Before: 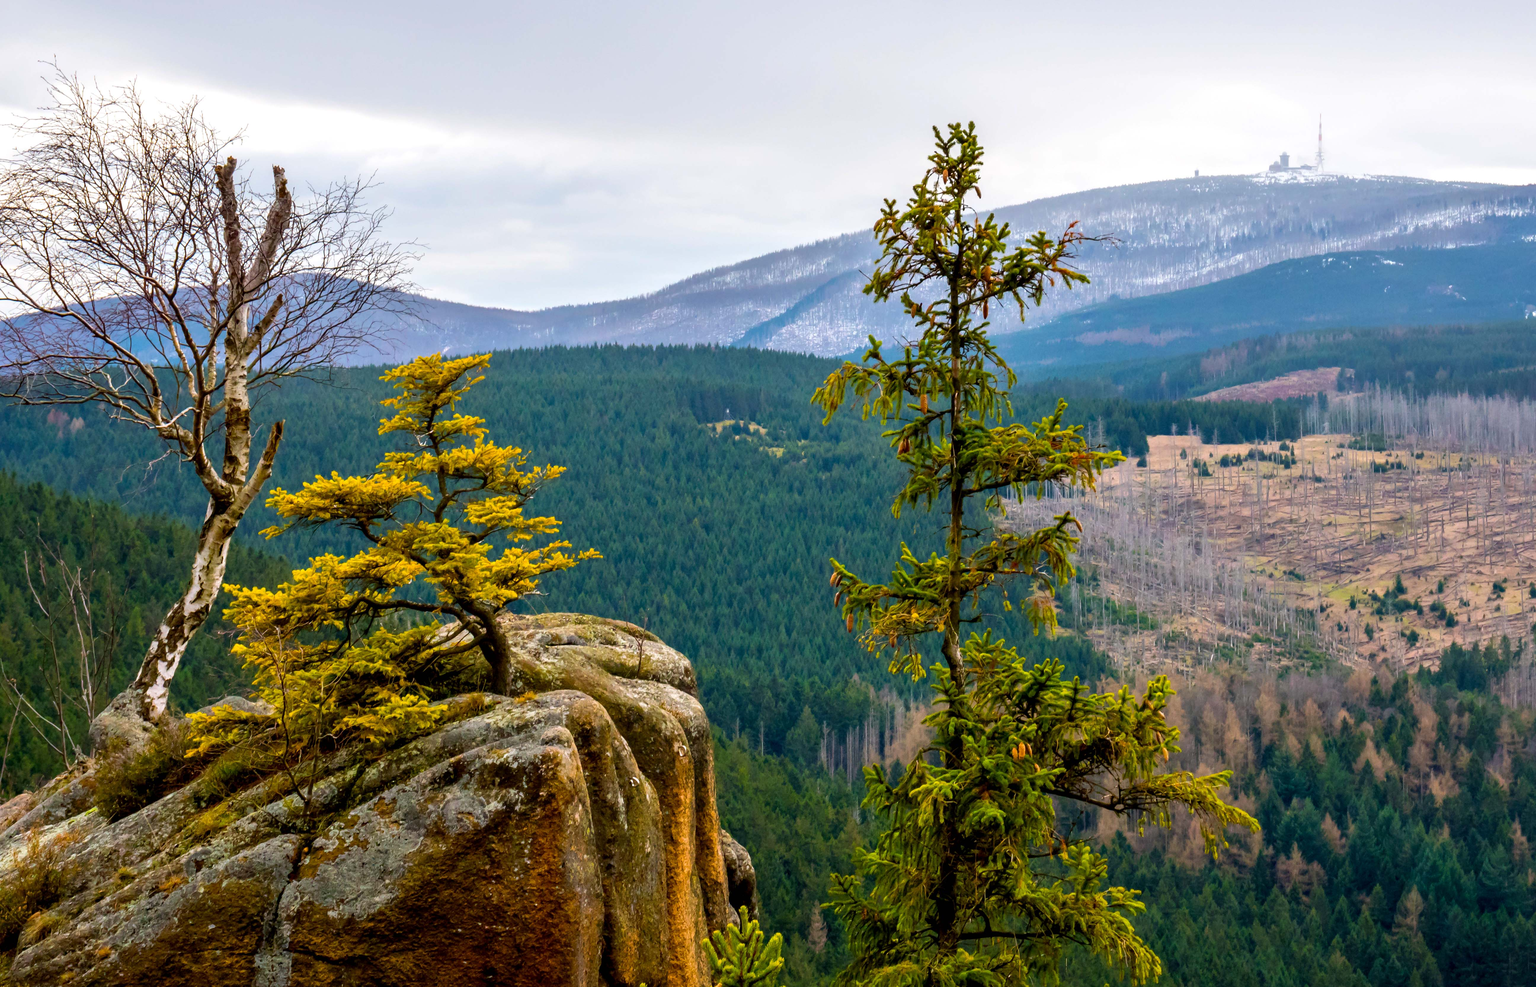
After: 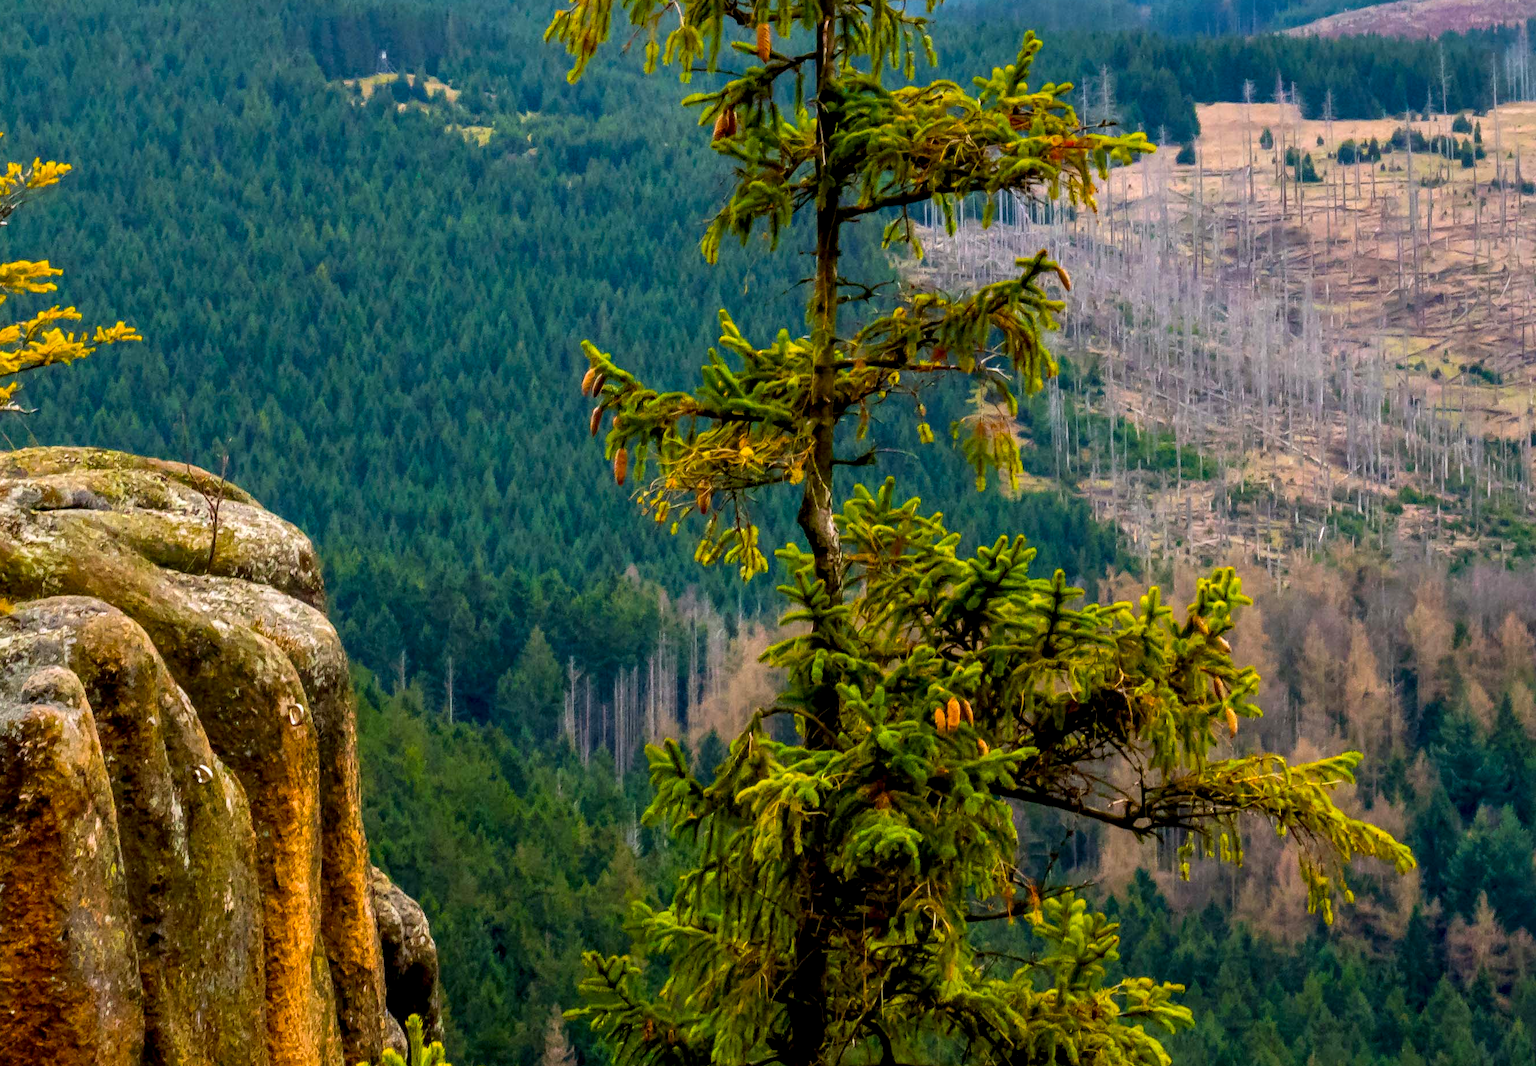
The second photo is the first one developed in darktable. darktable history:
local contrast: on, module defaults
crop: left 34.508%, top 38.77%, right 13.853%, bottom 5.449%
contrast brightness saturation: saturation 0.177
